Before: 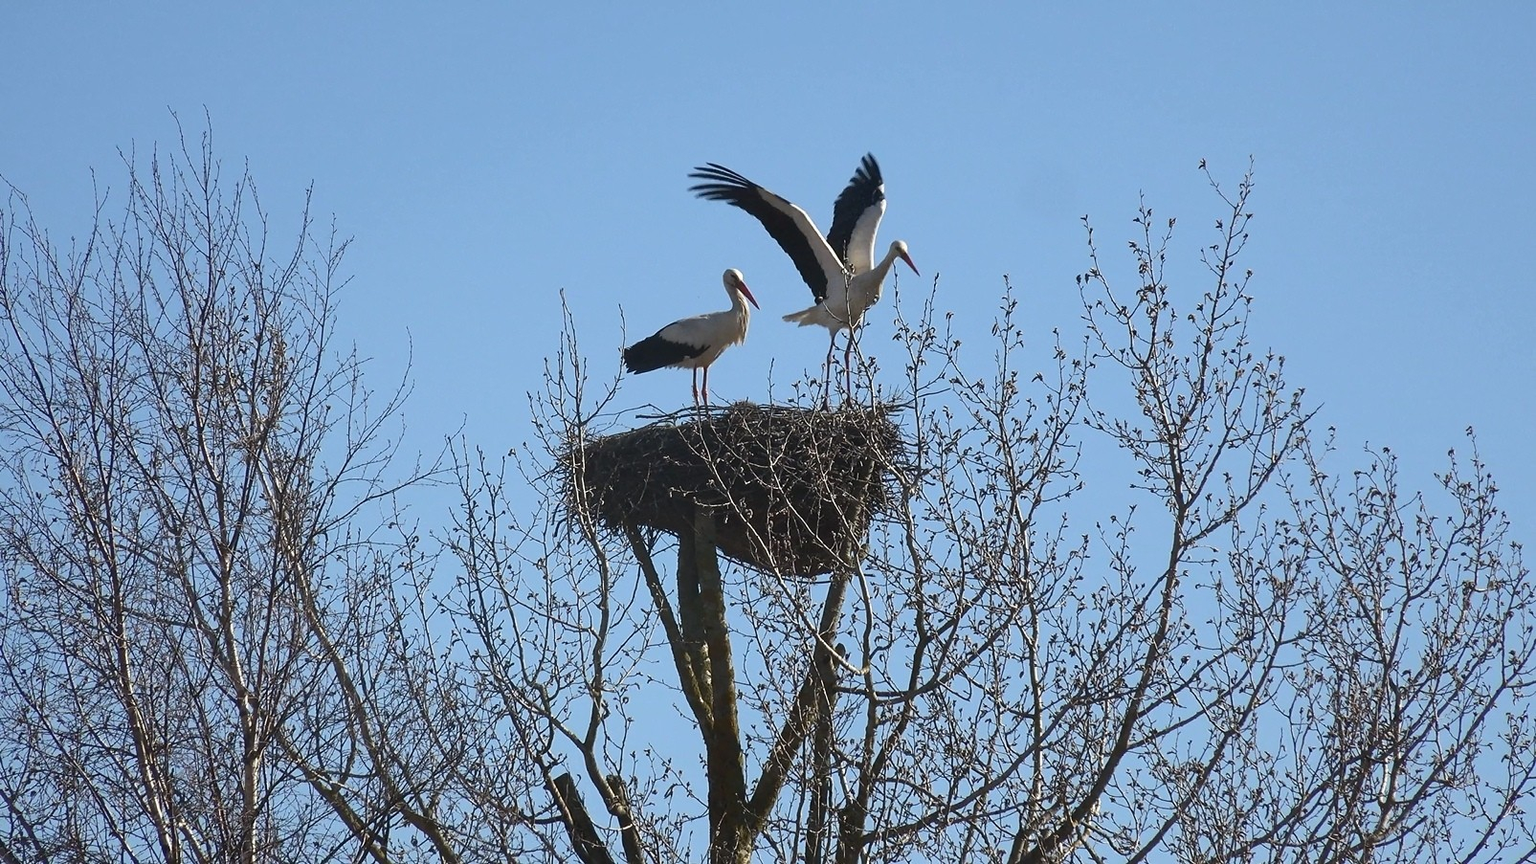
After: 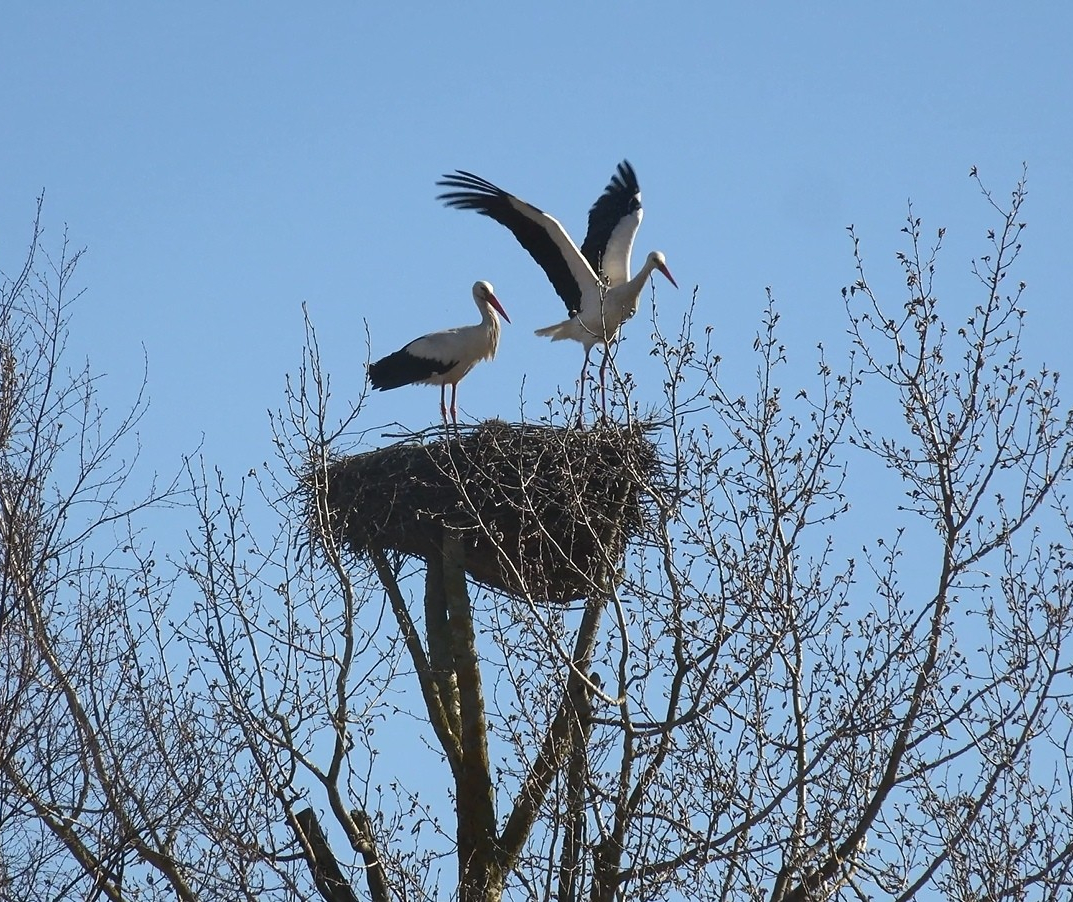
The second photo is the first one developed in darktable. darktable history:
crop and rotate: left 17.703%, right 15.384%
